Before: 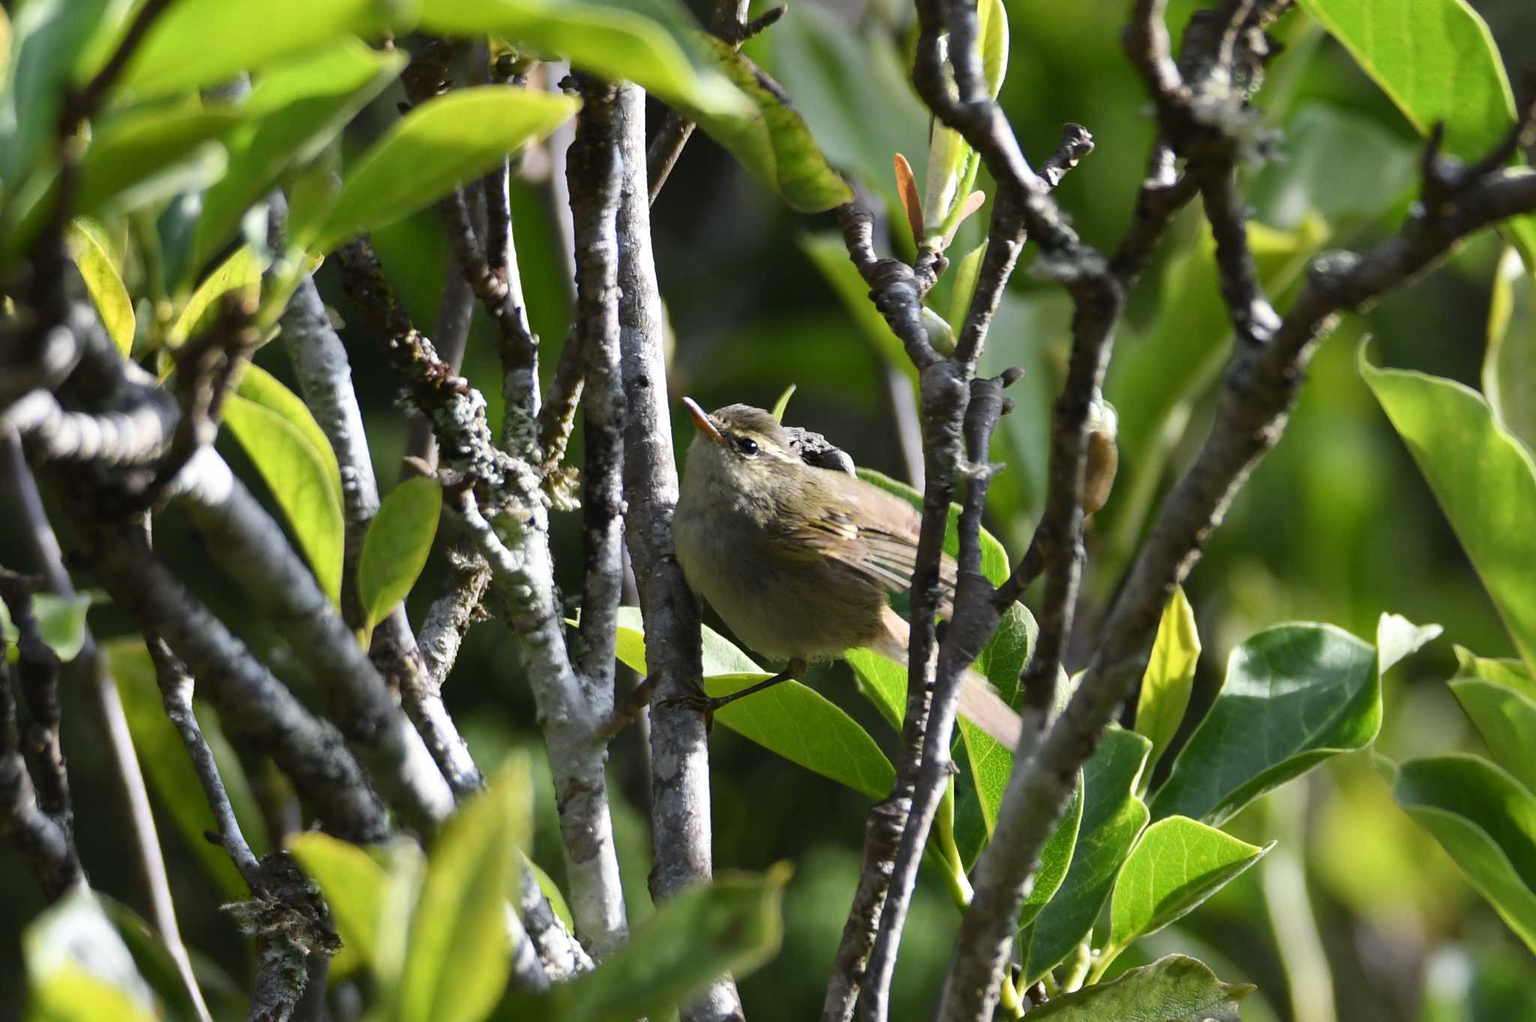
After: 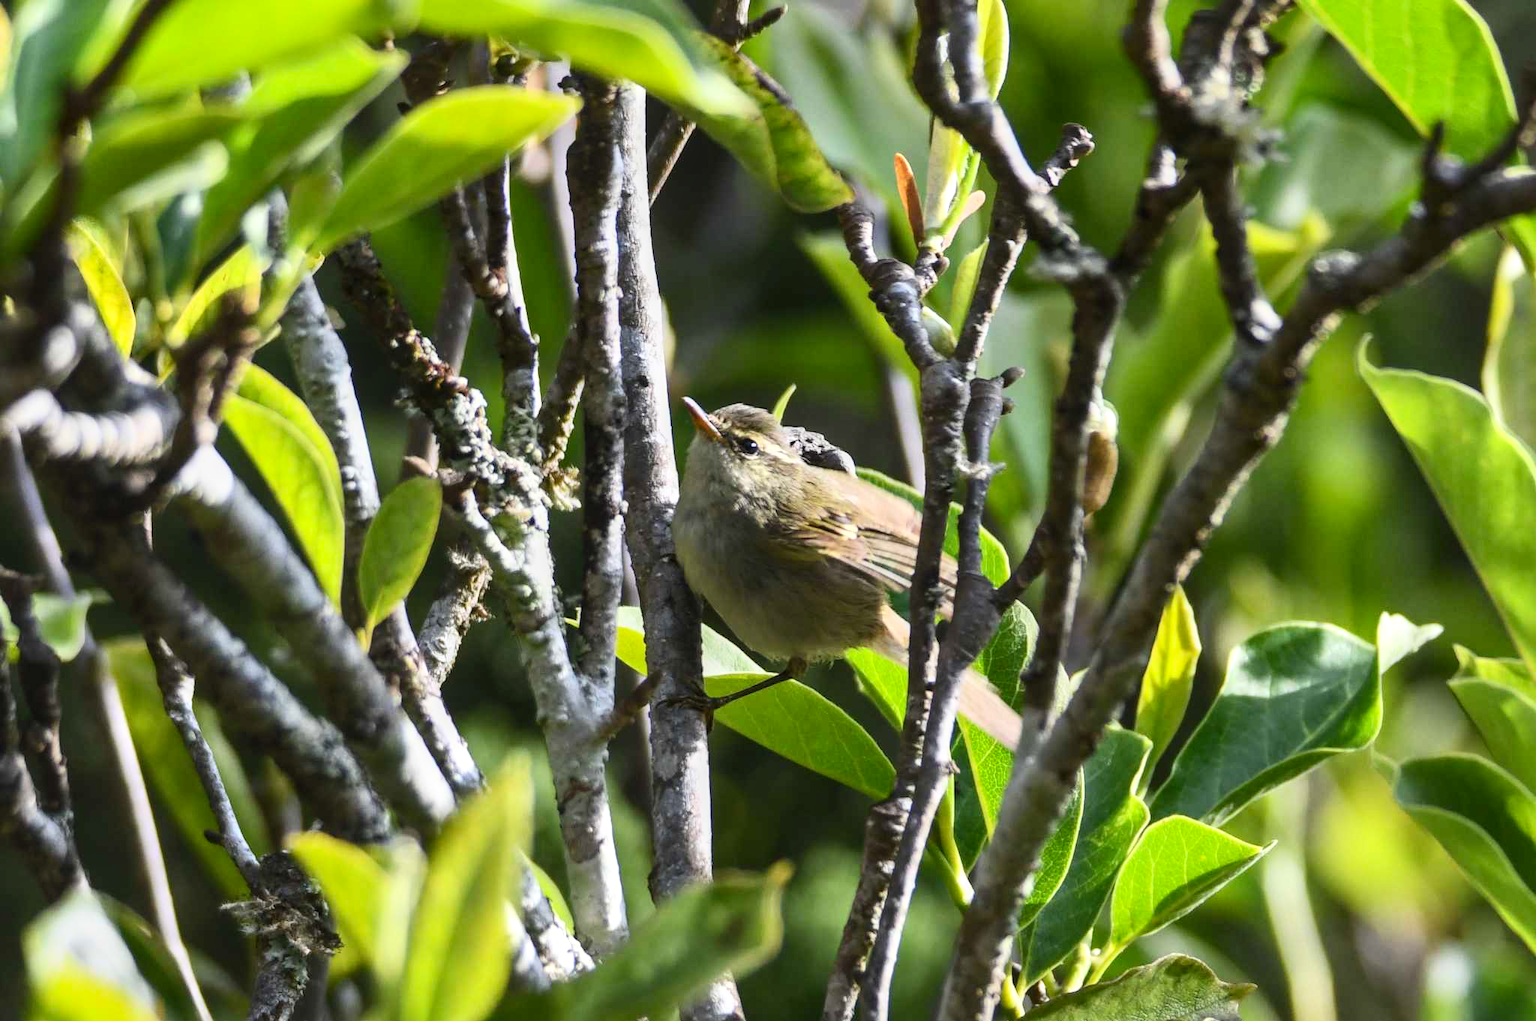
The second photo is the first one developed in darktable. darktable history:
contrast brightness saturation: contrast 0.204, brightness 0.162, saturation 0.217
local contrast: on, module defaults
